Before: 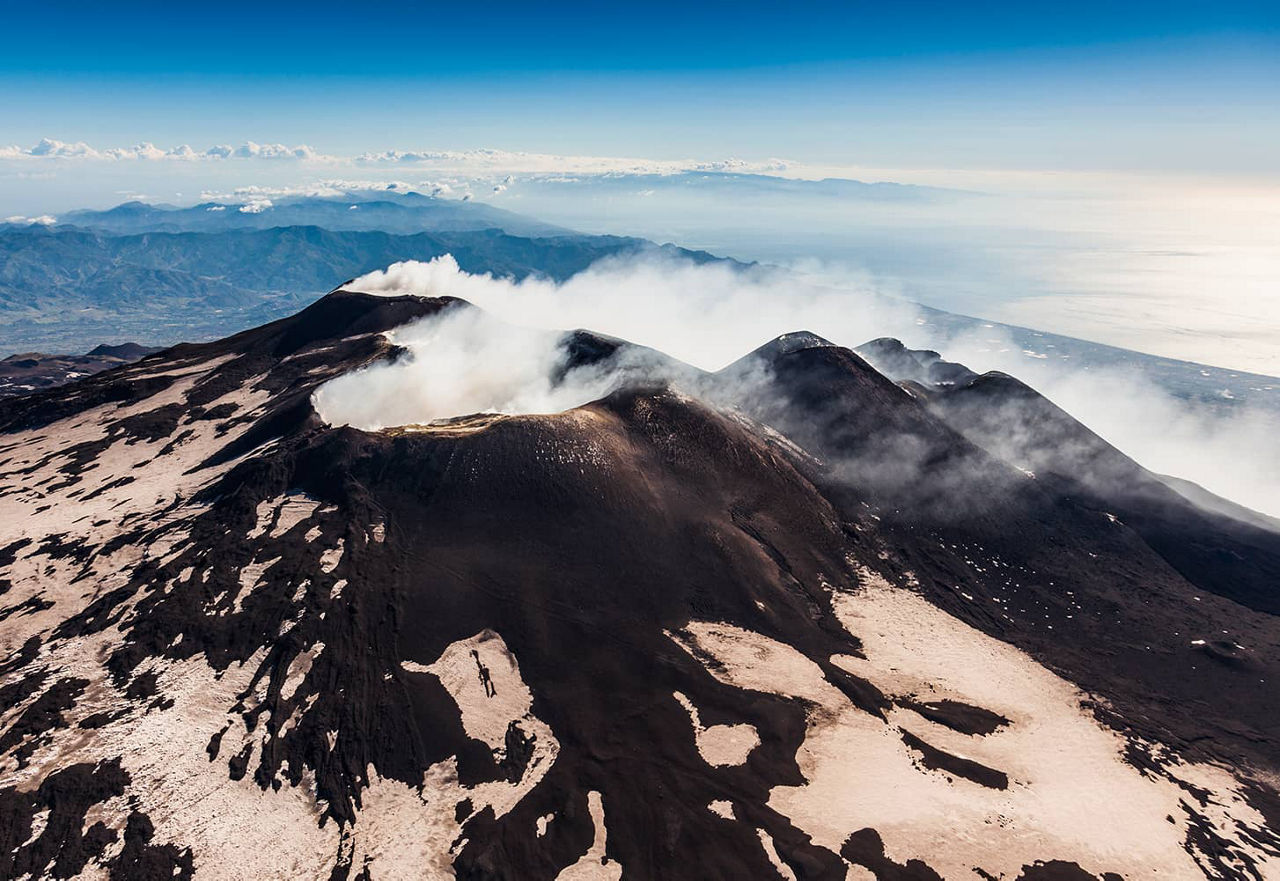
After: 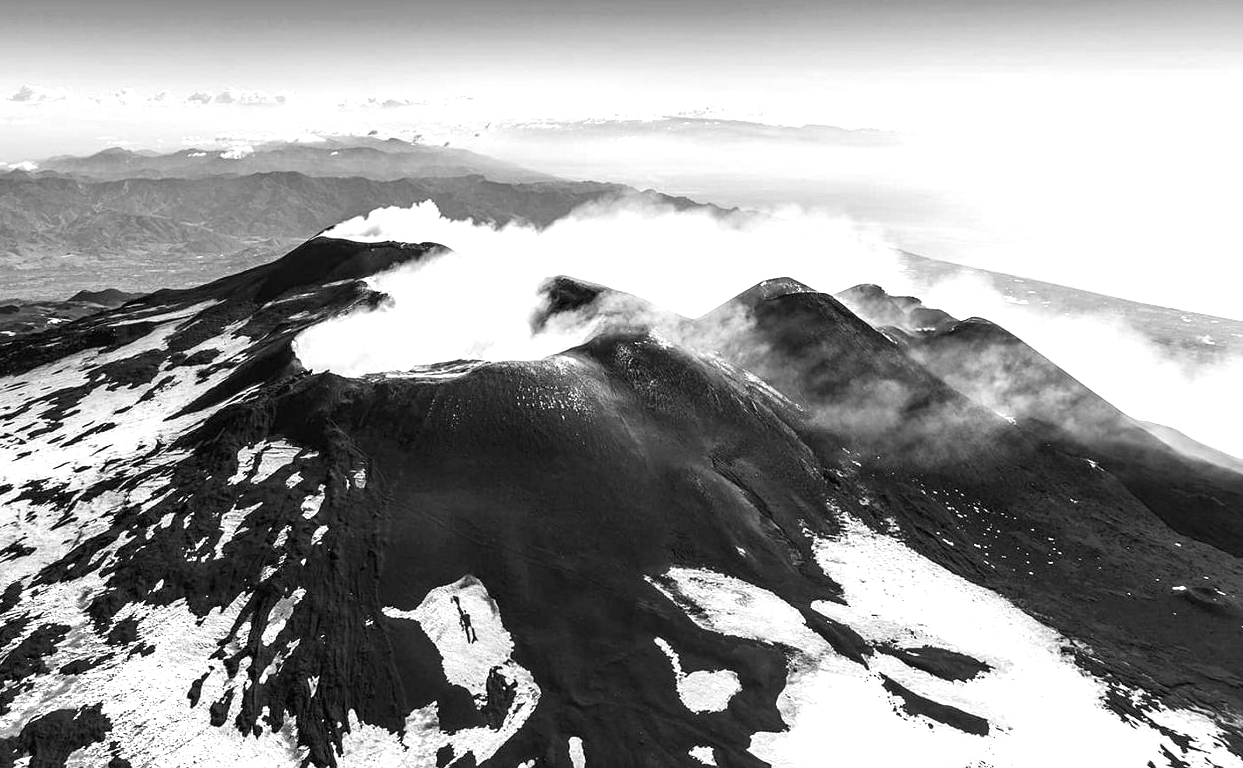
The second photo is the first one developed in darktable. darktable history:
exposure: exposure 1 EV, compensate highlight preservation false
crop: left 1.507%, top 6.147%, right 1.379%, bottom 6.637%
monochrome: a 73.58, b 64.21
